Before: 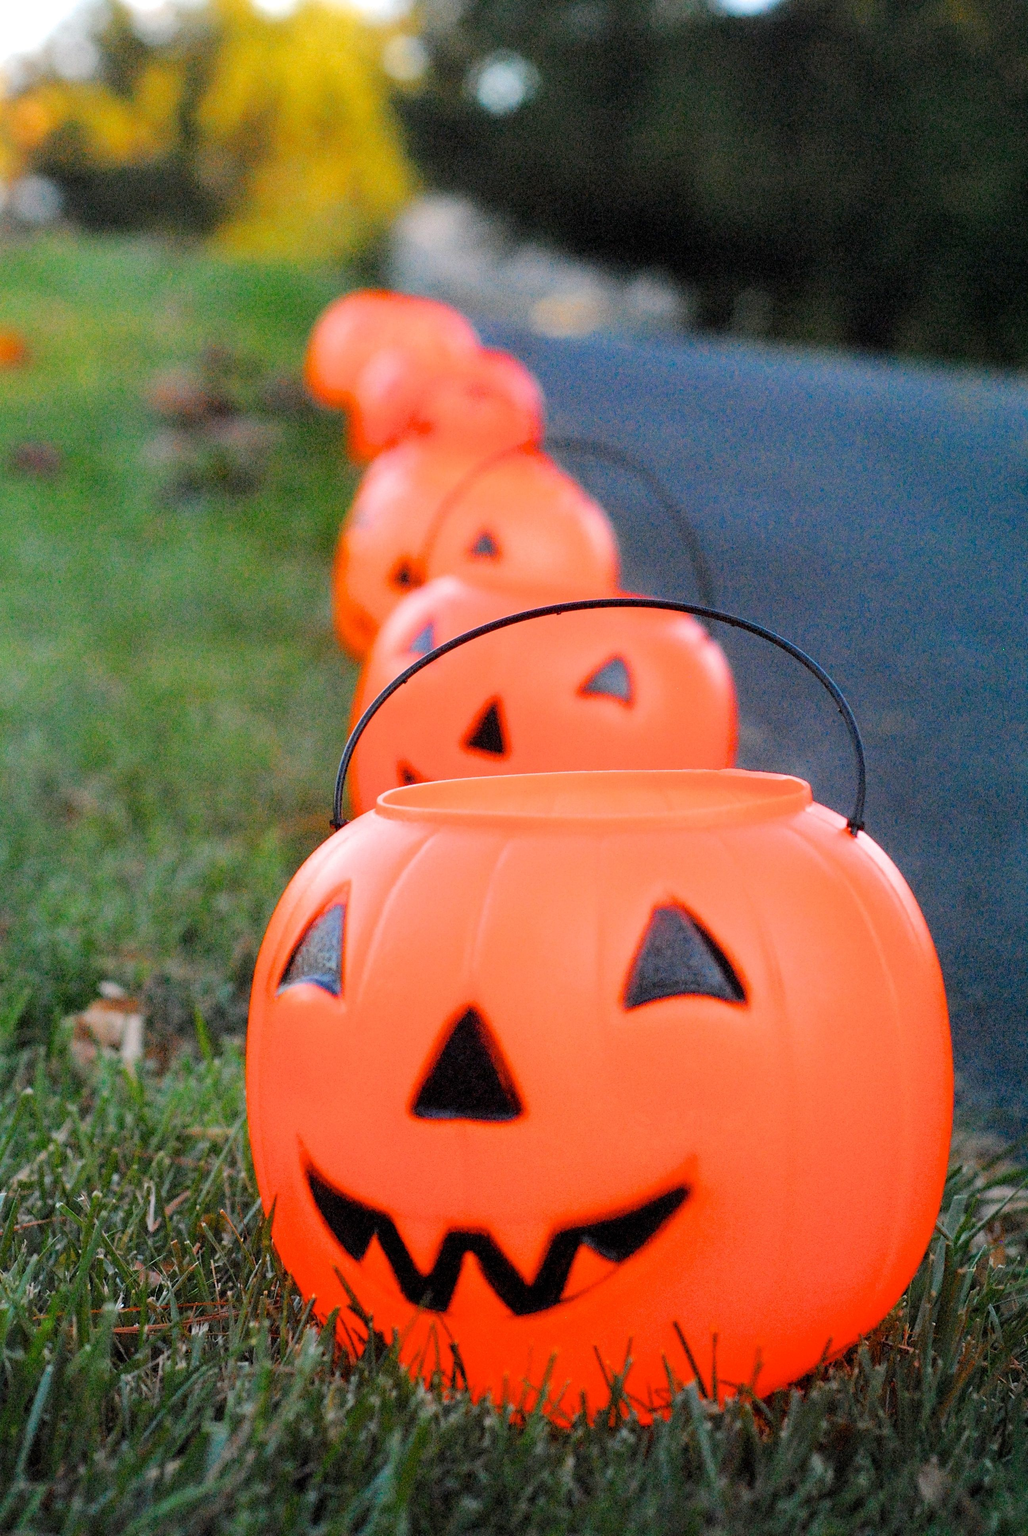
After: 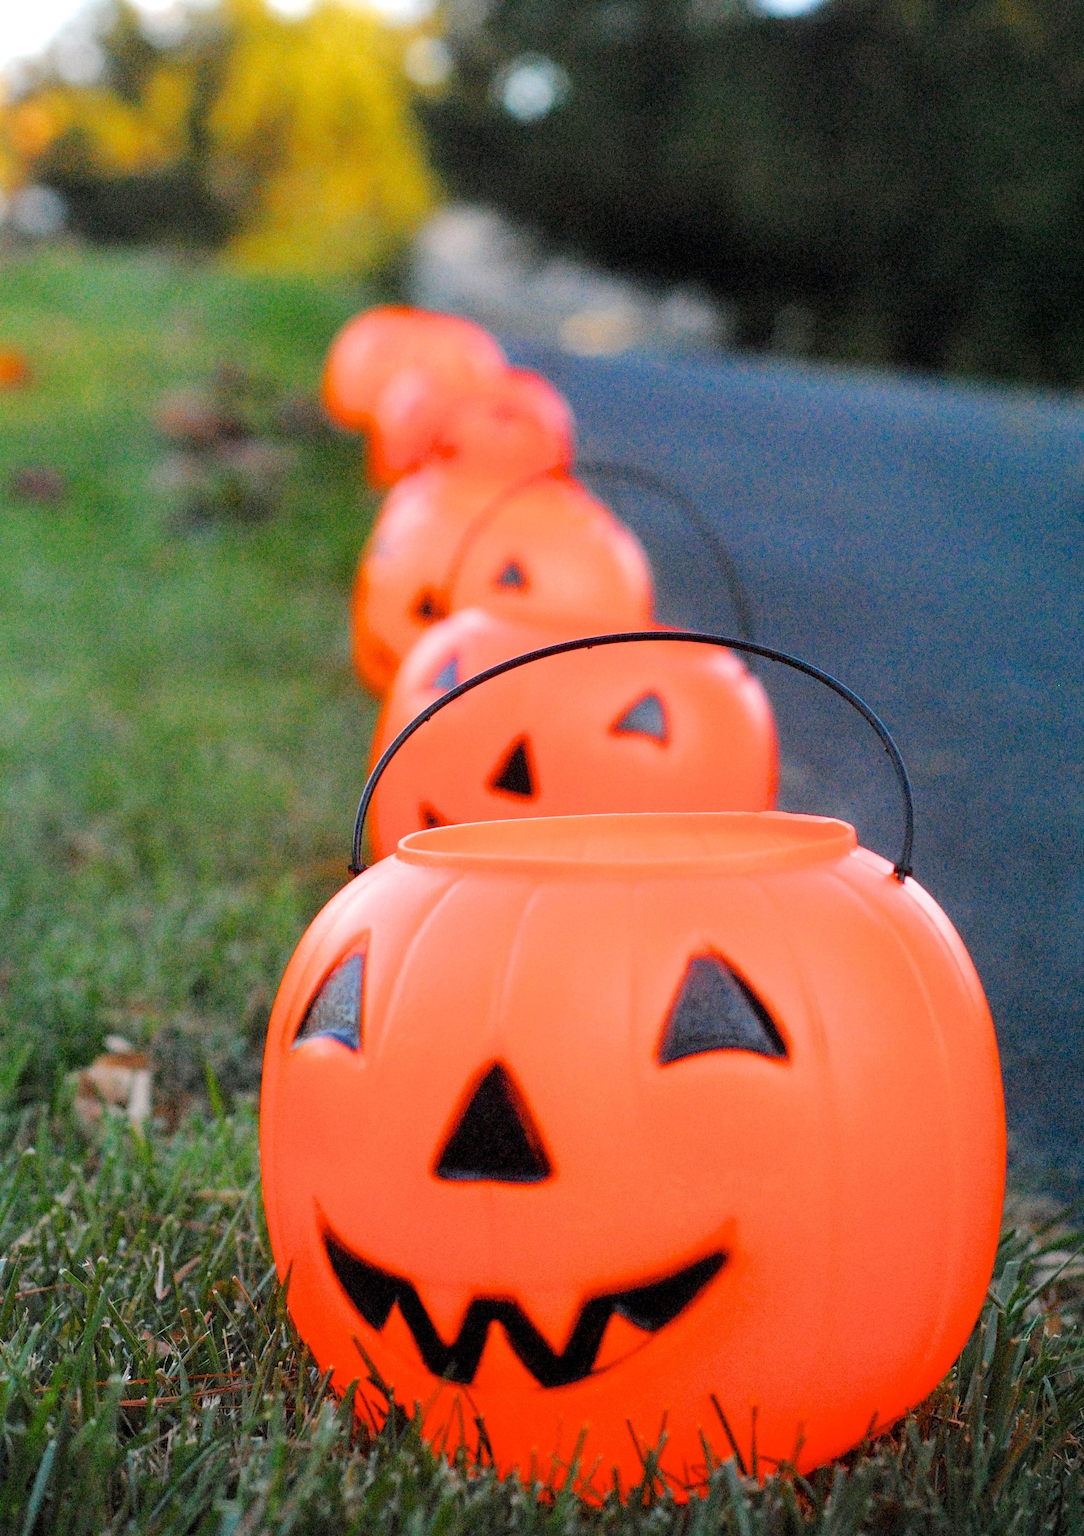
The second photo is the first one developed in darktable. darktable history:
exposure: compensate highlight preservation false
crop and rotate: top 0.01%, bottom 5.176%
